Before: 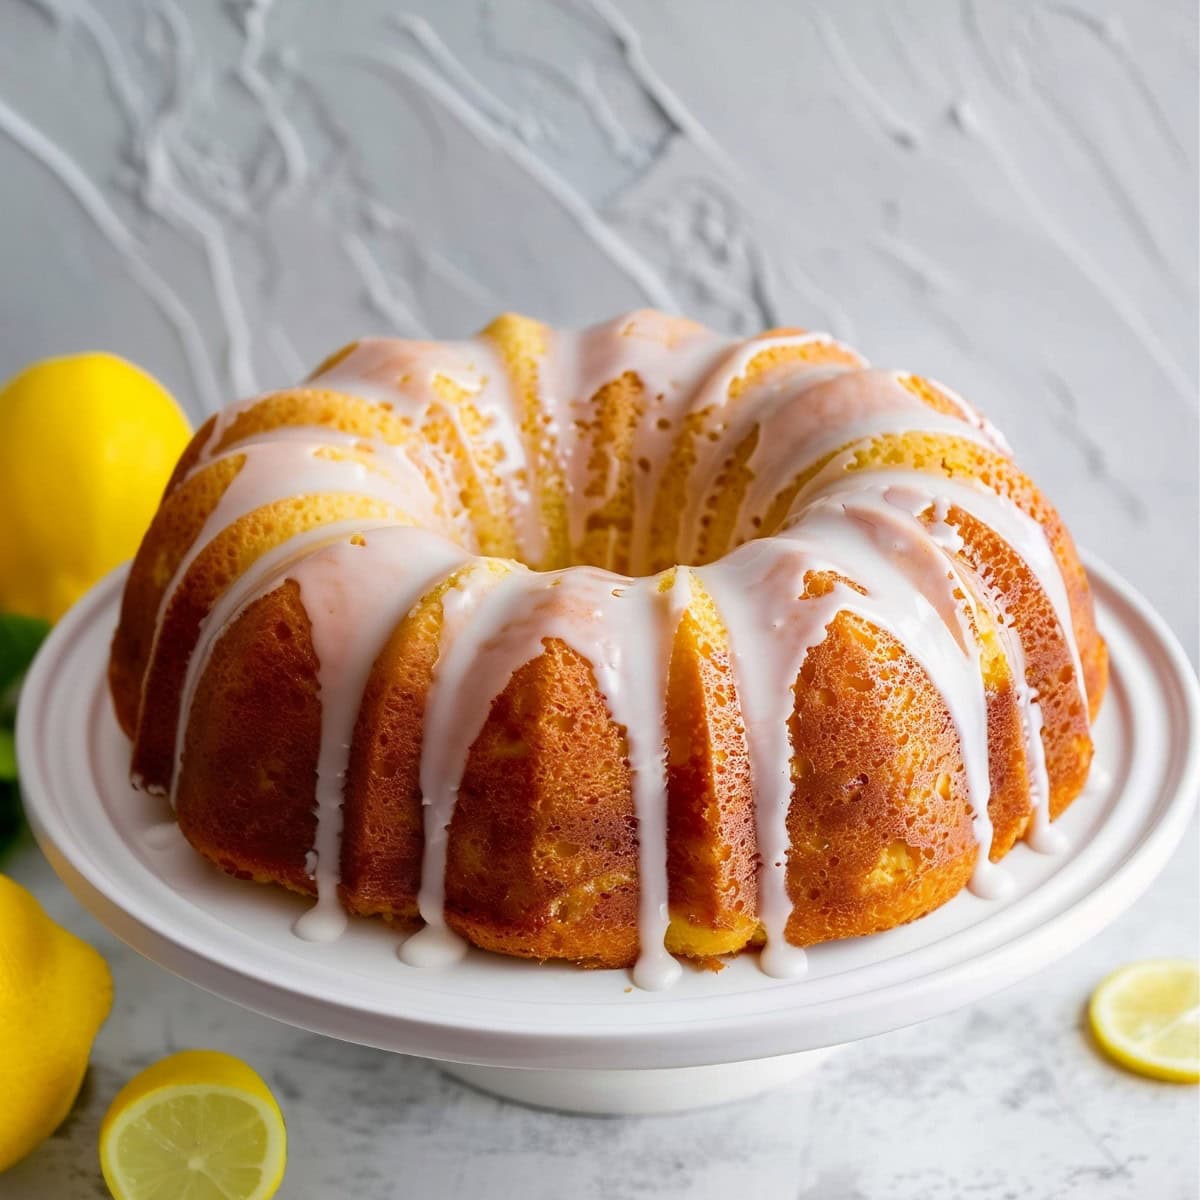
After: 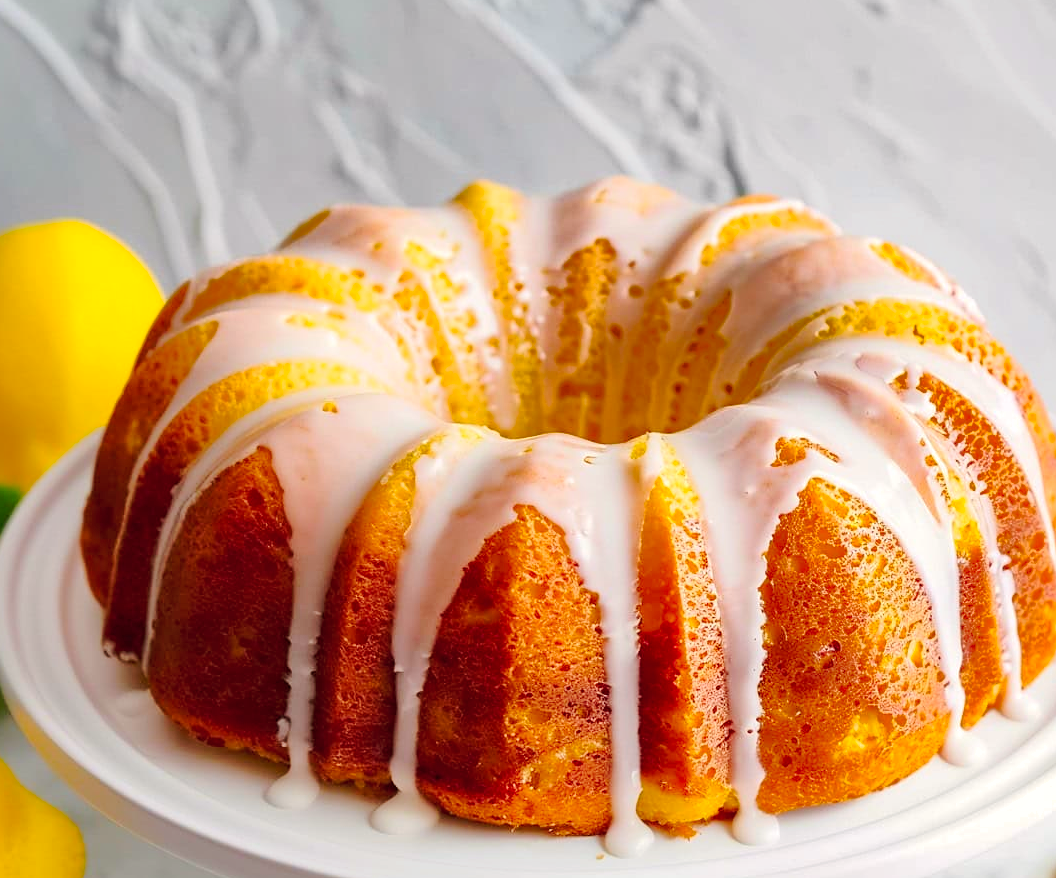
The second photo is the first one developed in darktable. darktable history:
sharpen: amount 0.201
color calibration: x 0.339, y 0.355, temperature 5185.01 K
contrast brightness saturation: contrast 0.202, brightness 0.144, saturation 0.143
tone curve: curves: ch0 [(0, 0) (0.068, 0.031) (0.175, 0.132) (0.337, 0.304) (0.498, 0.511) (0.748, 0.762) (0.993, 0.954)]; ch1 [(0, 0) (0.294, 0.184) (0.359, 0.34) (0.362, 0.35) (0.43, 0.41) (0.476, 0.457) (0.499, 0.5) (0.529, 0.523) (0.677, 0.762) (1, 1)]; ch2 [(0, 0) (0.431, 0.419) (0.495, 0.502) (0.524, 0.534) (0.557, 0.56) (0.634, 0.654) (0.728, 0.722) (1, 1)], preserve colors none
shadows and highlights: shadows 39.81, highlights -60.03
crop and rotate: left 2.385%, top 11.115%, right 9.539%, bottom 15.715%
exposure: black level correction 0, exposure 0.5 EV, compensate exposure bias true, compensate highlight preservation false
